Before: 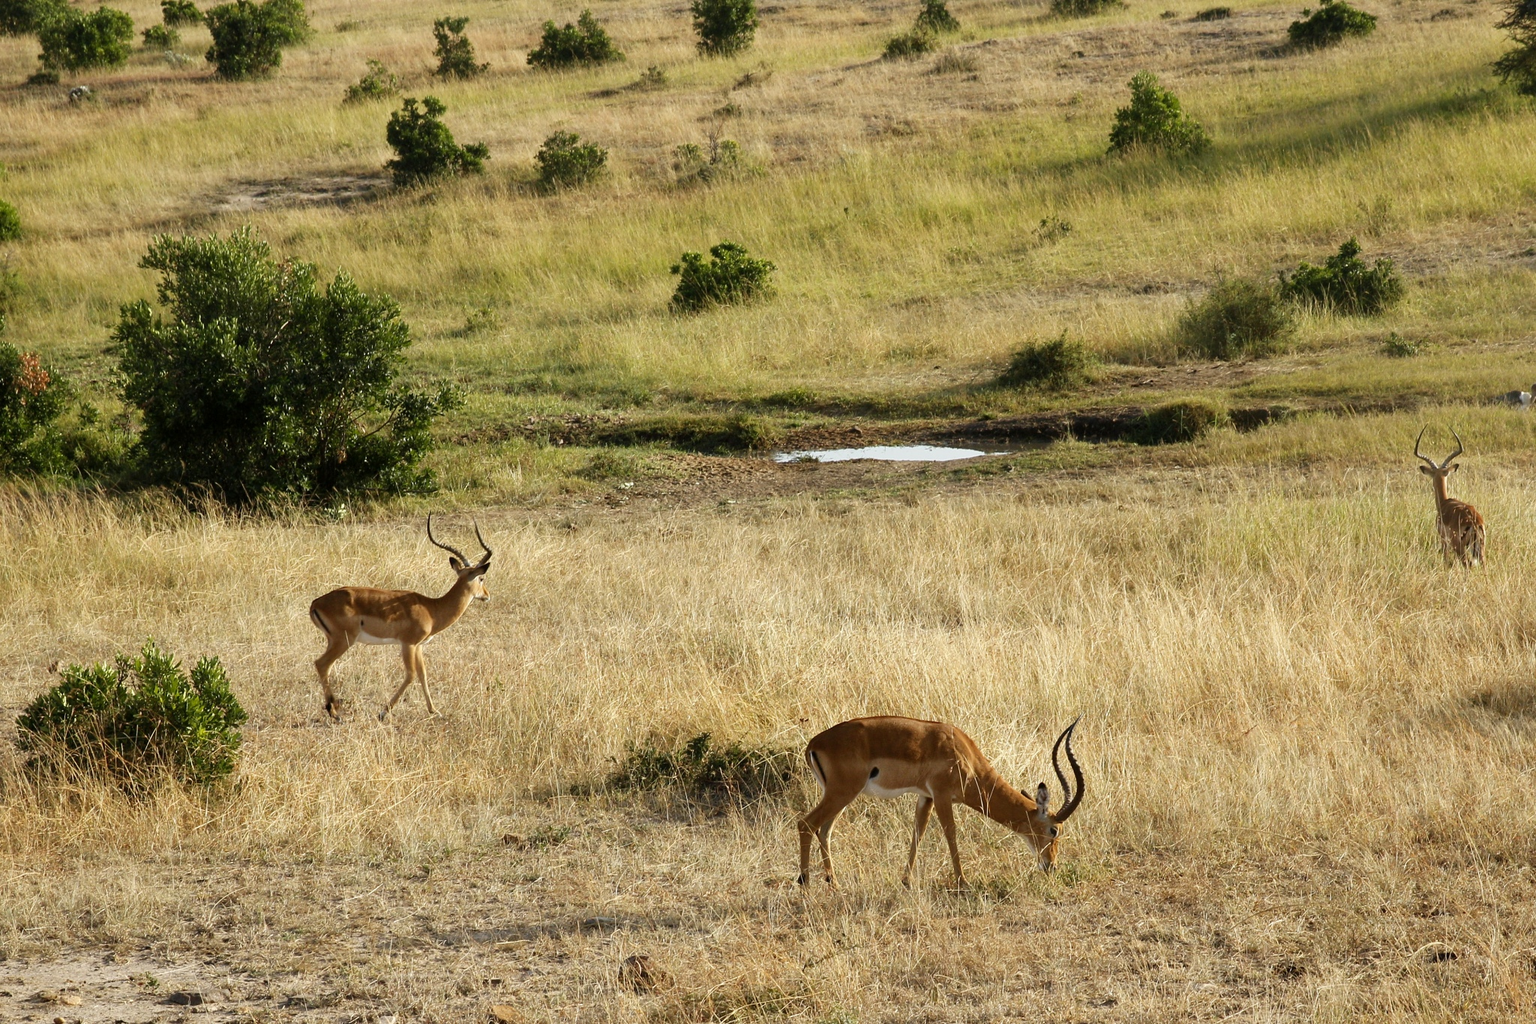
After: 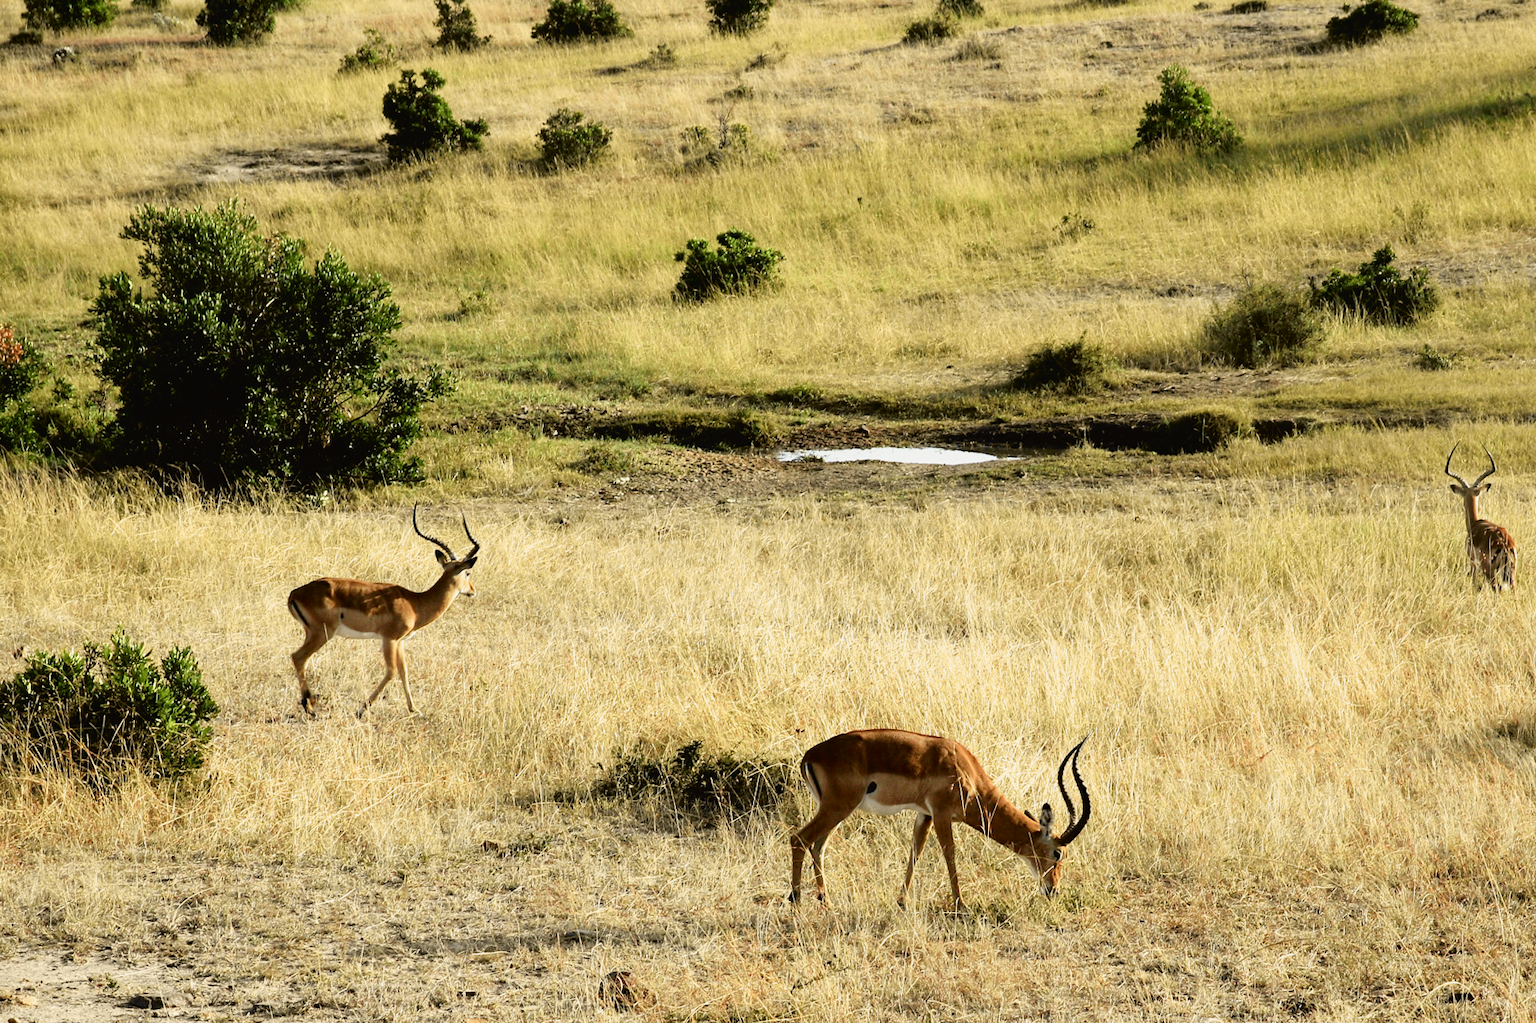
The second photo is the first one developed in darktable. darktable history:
crop and rotate: angle -1.69°
filmic rgb: black relative exposure -9.08 EV, white relative exposure 2.3 EV, hardness 7.49
tone curve: curves: ch0 [(0, 0.019) (0.066, 0.043) (0.189, 0.182) (0.368, 0.407) (0.501, 0.564) (0.677, 0.729) (0.851, 0.861) (0.997, 0.959)]; ch1 [(0, 0) (0.187, 0.121) (0.388, 0.346) (0.437, 0.409) (0.474, 0.472) (0.499, 0.501) (0.514, 0.507) (0.548, 0.557) (0.653, 0.663) (0.812, 0.856) (1, 1)]; ch2 [(0, 0) (0.246, 0.214) (0.421, 0.427) (0.459, 0.484) (0.5, 0.504) (0.518, 0.516) (0.529, 0.548) (0.56, 0.576) (0.607, 0.63) (0.744, 0.734) (0.867, 0.821) (0.993, 0.889)], color space Lab, independent channels, preserve colors none
tone equalizer: on, module defaults
